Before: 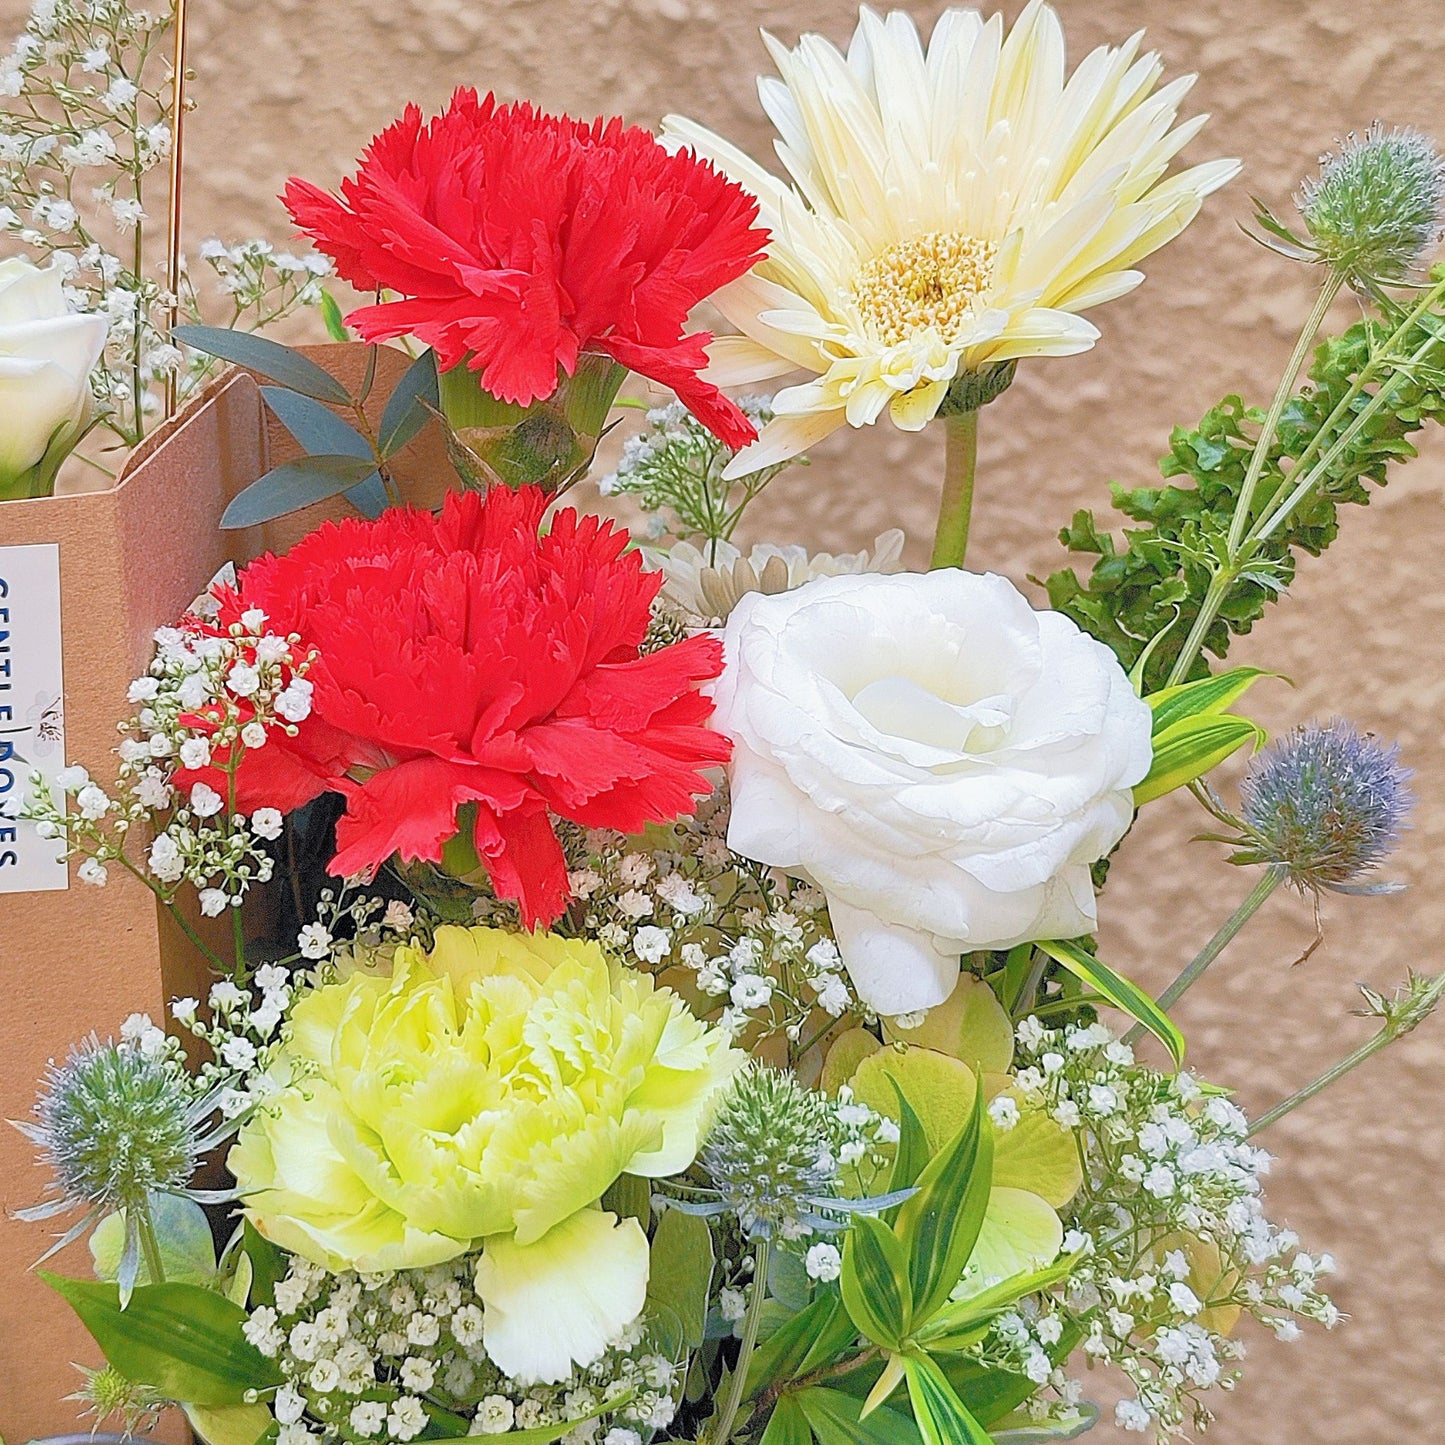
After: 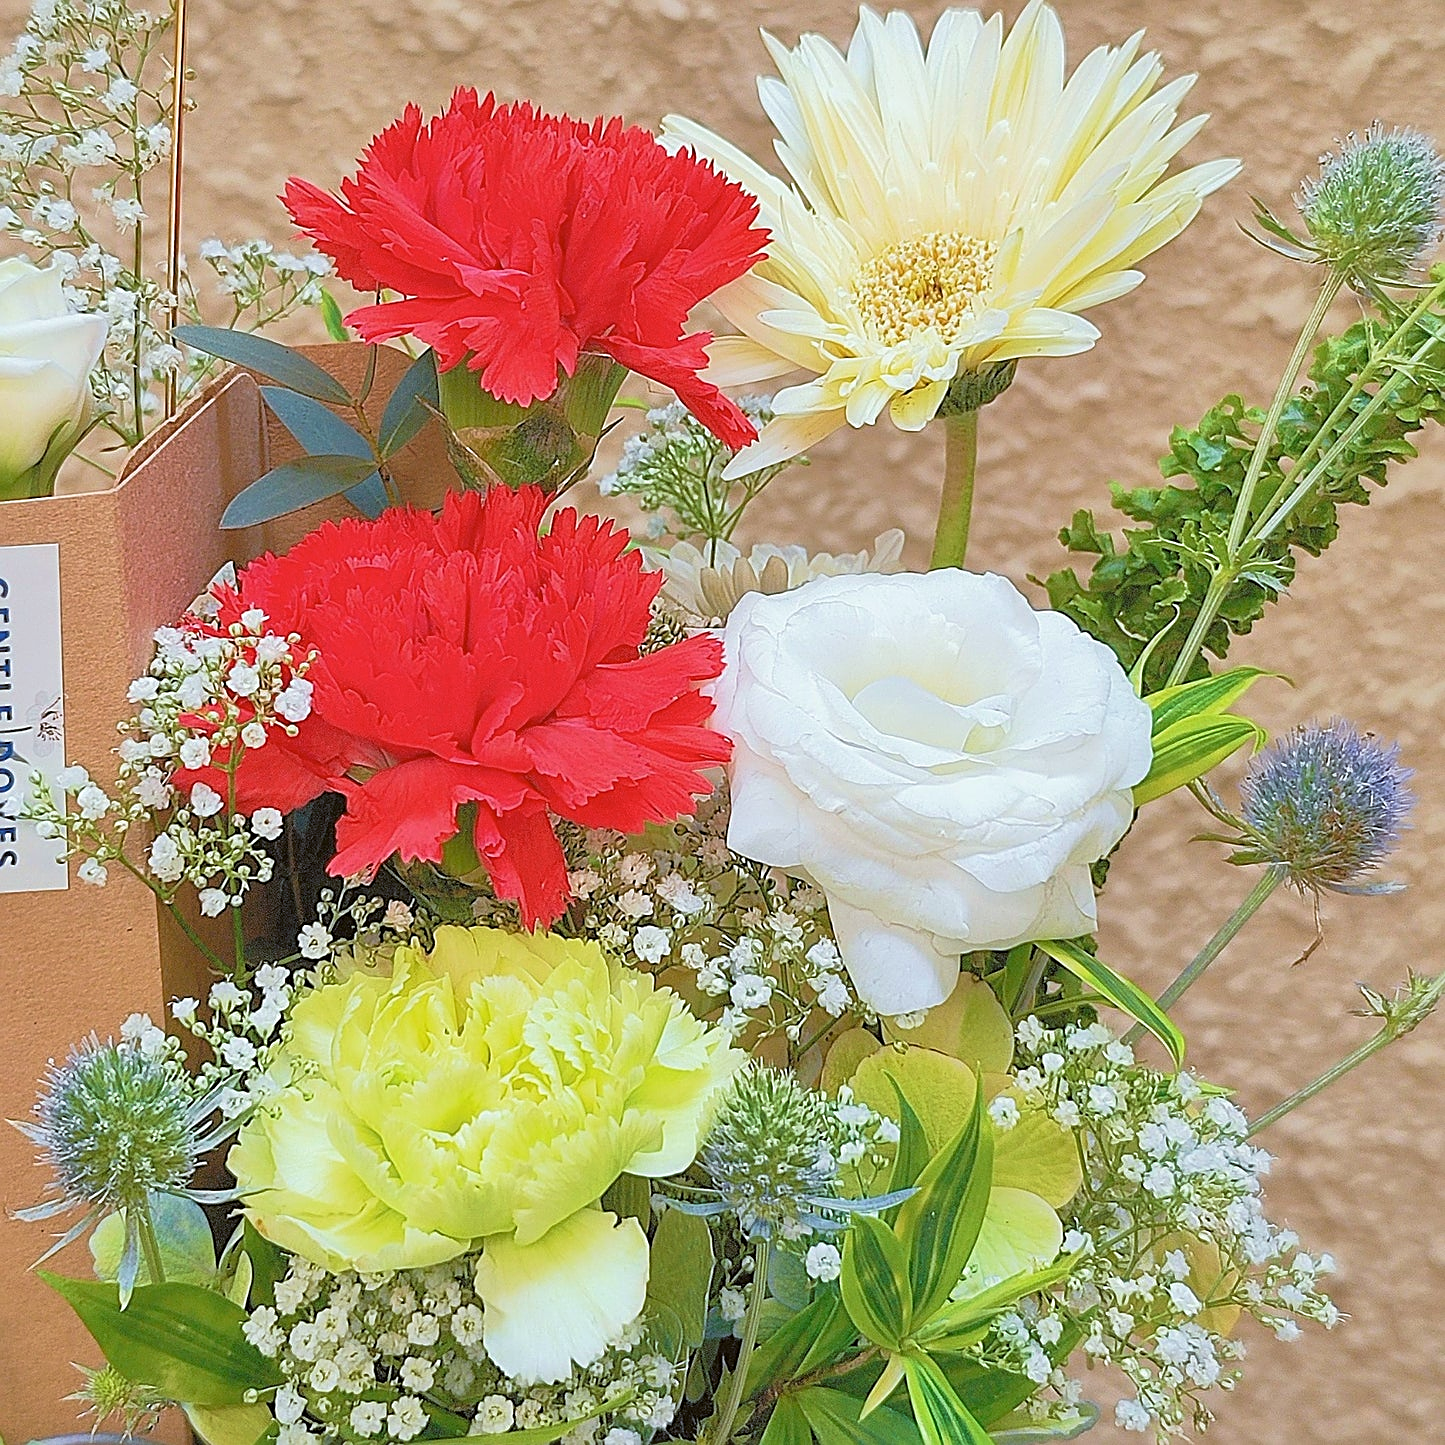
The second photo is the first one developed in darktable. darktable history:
velvia: on, module defaults
sharpen: on, module defaults
color balance: lift [1.004, 1.002, 1.002, 0.998], gamma [1, 1.007, 1.002, 0.993], gain [1, 0.977, 1.013, 1.023], contrast -3.64%
